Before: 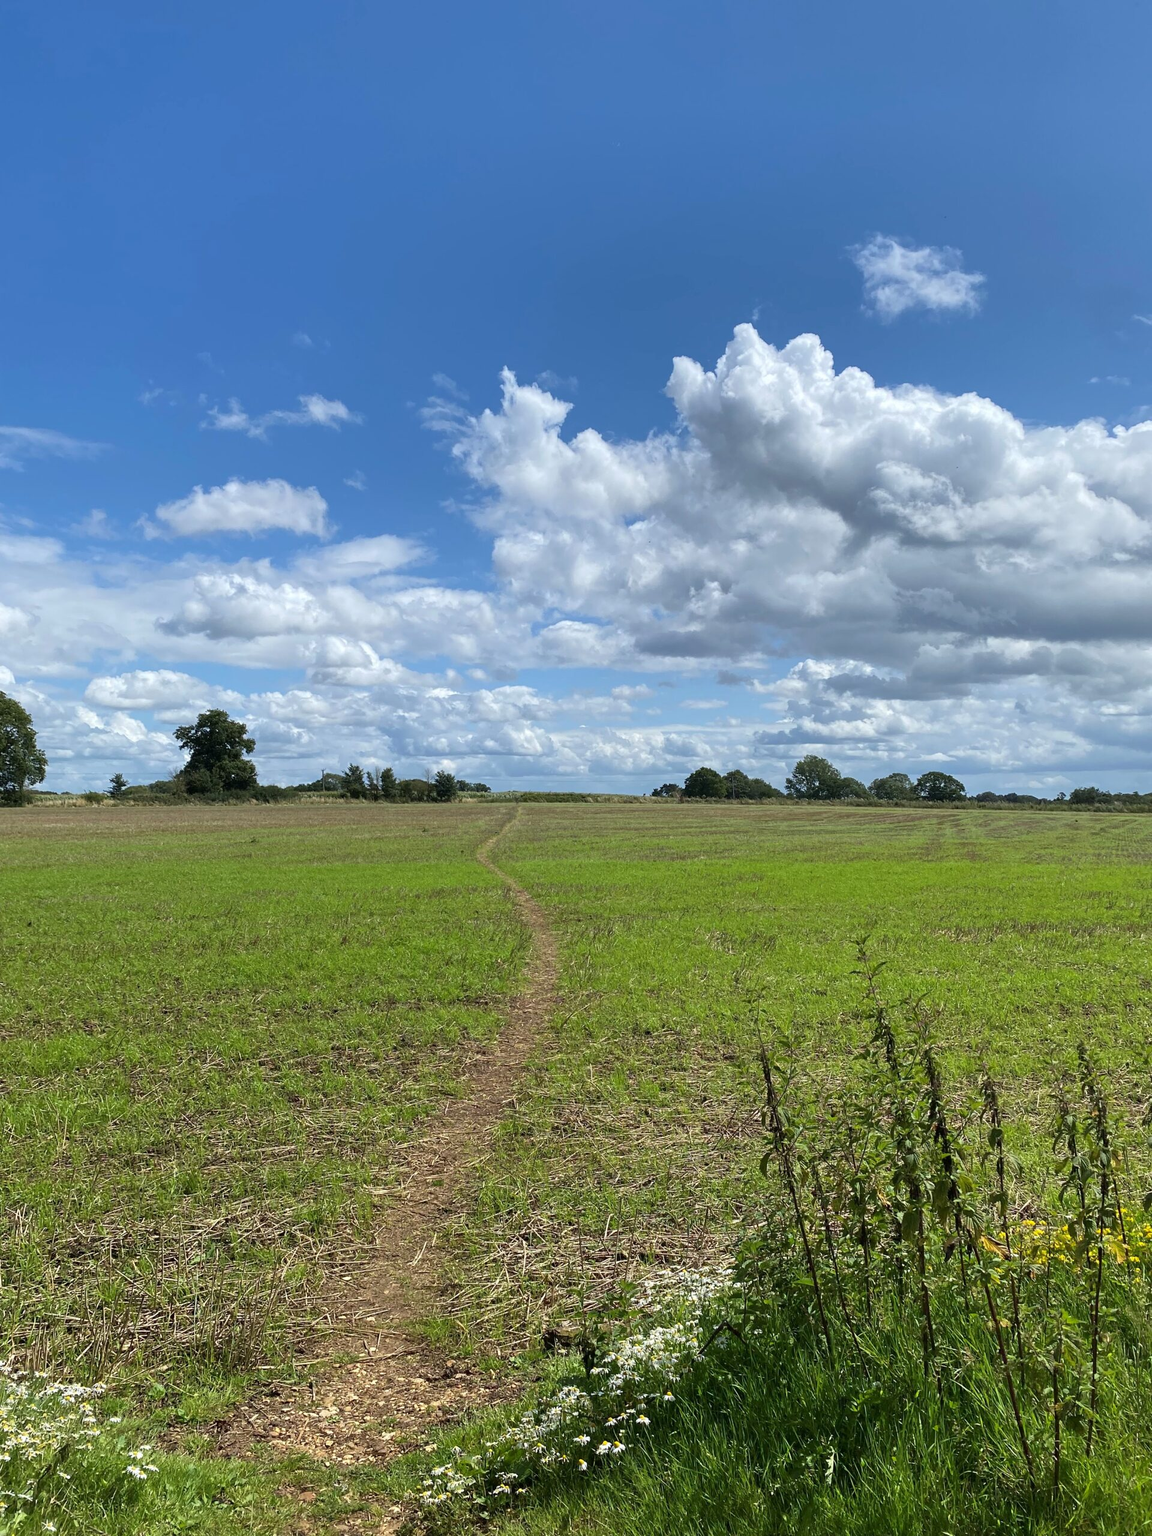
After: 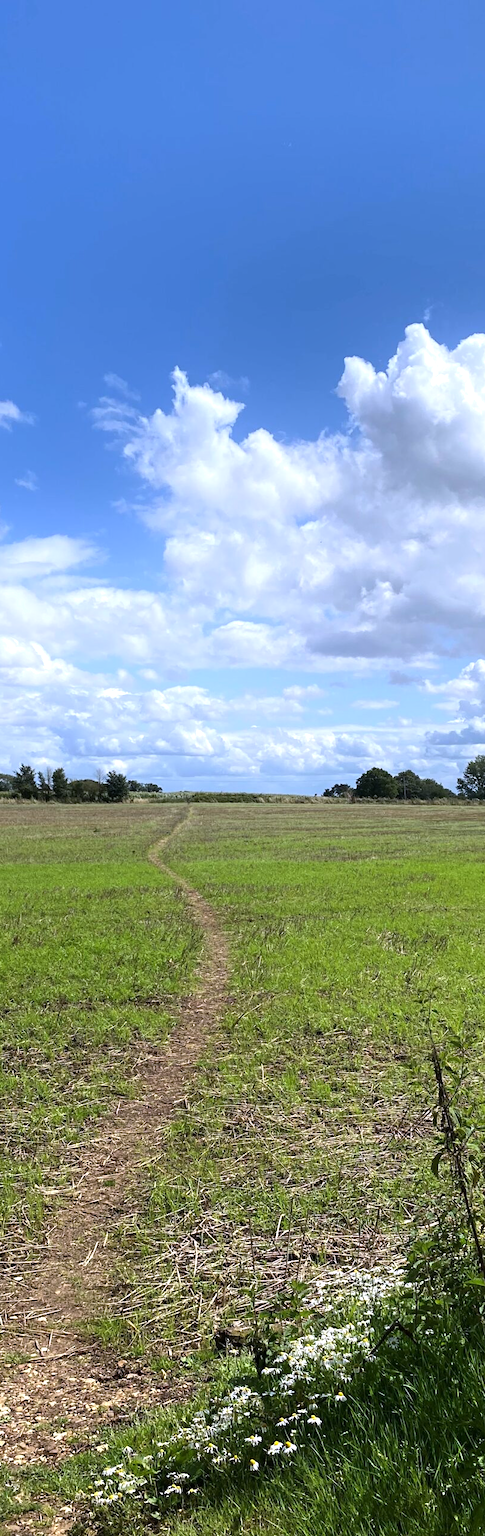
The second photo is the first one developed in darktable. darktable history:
tone equalizer: -8 EV -0.417 EV, -7 EV -0.389 EV, -6 EV -0.333 EV, -5 EV -0.222 EV, -3 EV 0.222 EV, -2 EV 0.333 EV, -1 EV 0.389 EV, +0 EV 0.417 EV, edges refinement/feathering 500, mask exposure compensation -1.57 EV, preserve details no
crop: left 28.583%, right 29.231%
shadows and highlights: shadows -24.28, highlights 49.77, soften with gaussian
white balance: red 1.004, blue 1.096
